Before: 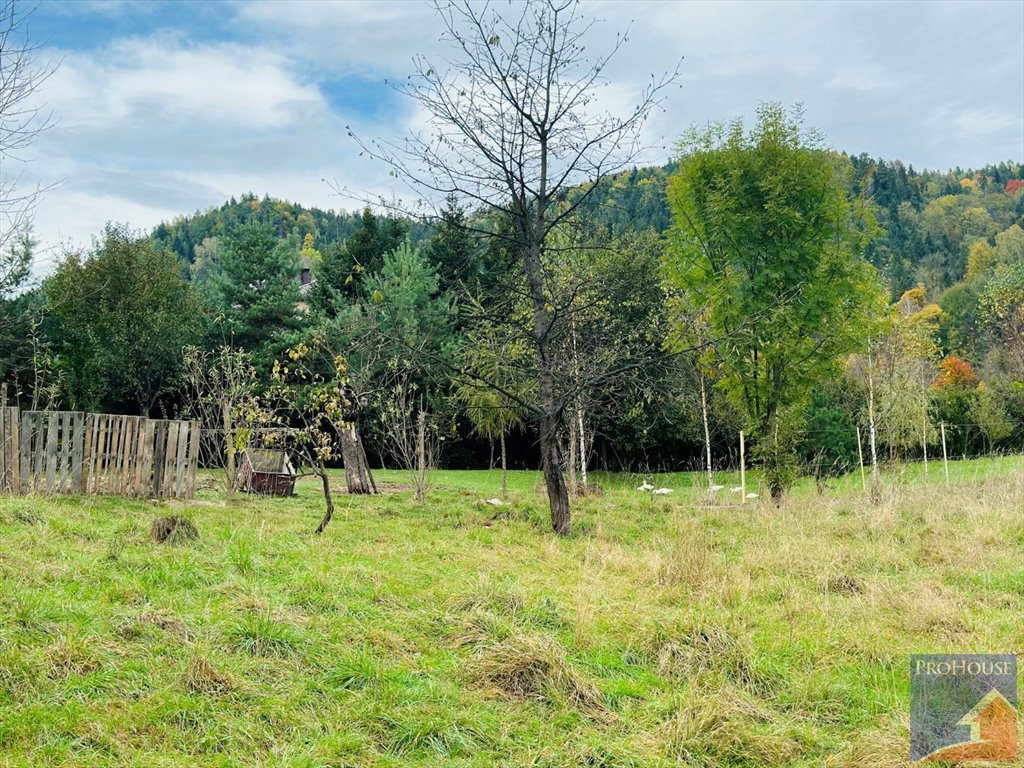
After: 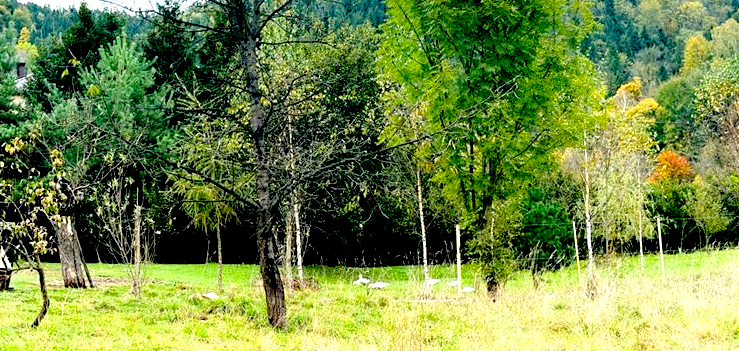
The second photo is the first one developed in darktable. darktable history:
crop and rotate: left 27.791%, top 26.862%, bottom 27.397%
contrast equalizer: y [[0.5, 0.496, 0.435, 0.435, 0.496, 0.5], [0.5 ×6], [0.5 ×6], [0 ×6], [0 ×6]], mix 0.356
exposure: black level correction 0.037, exposure 0.909 EV, compensate highlight preservation false
